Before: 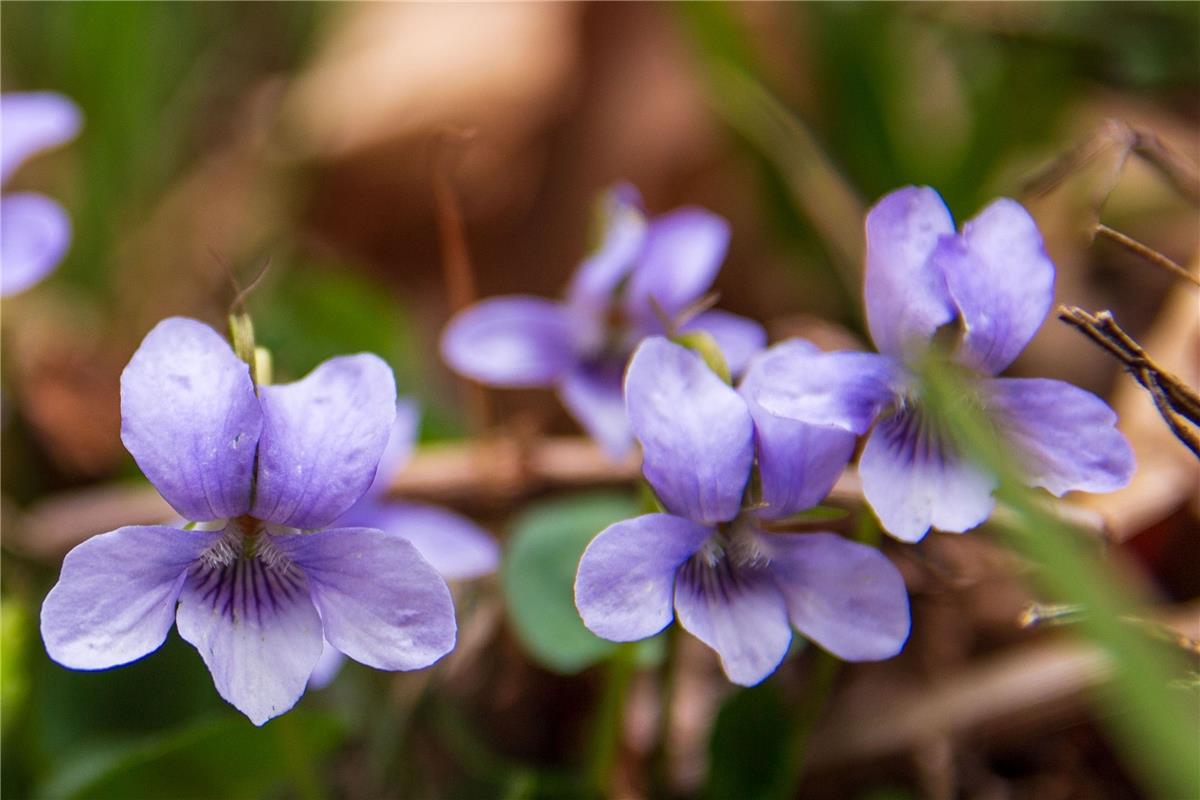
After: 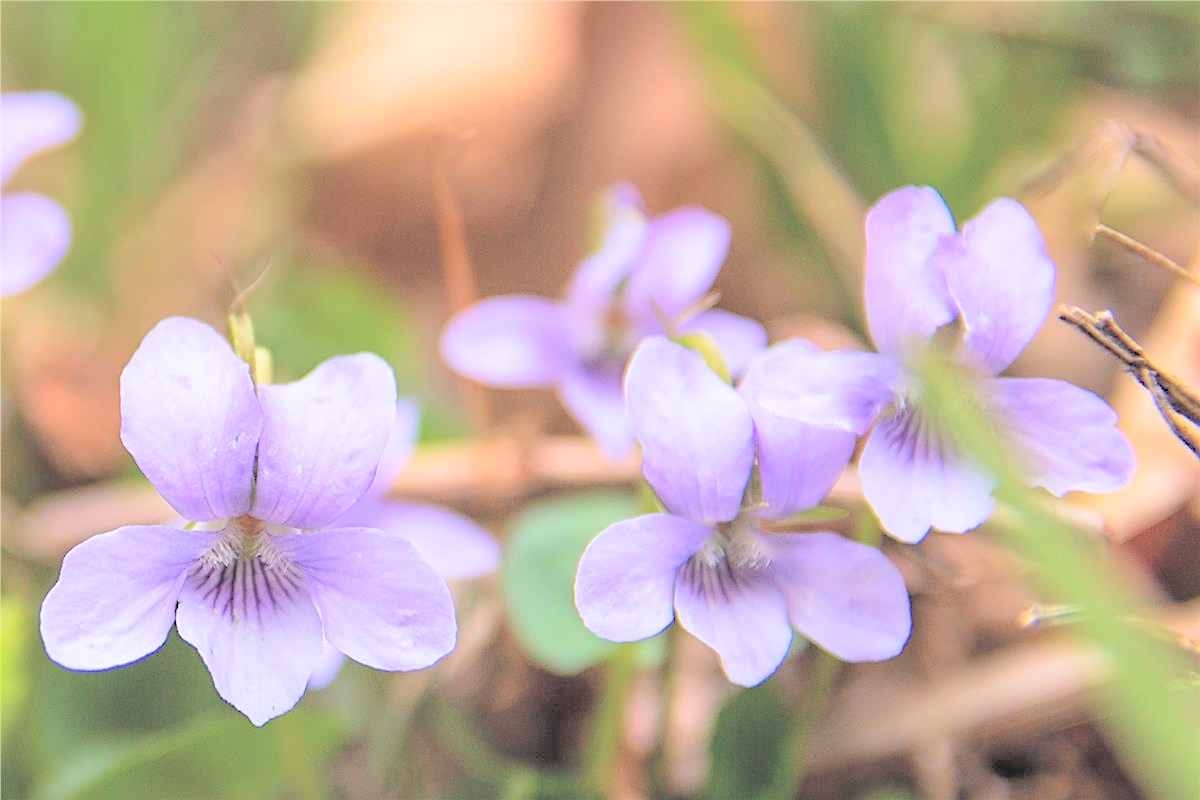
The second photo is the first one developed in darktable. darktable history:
contrast brightness saturation: brightness 0.994
sharpen: on, module defaults
